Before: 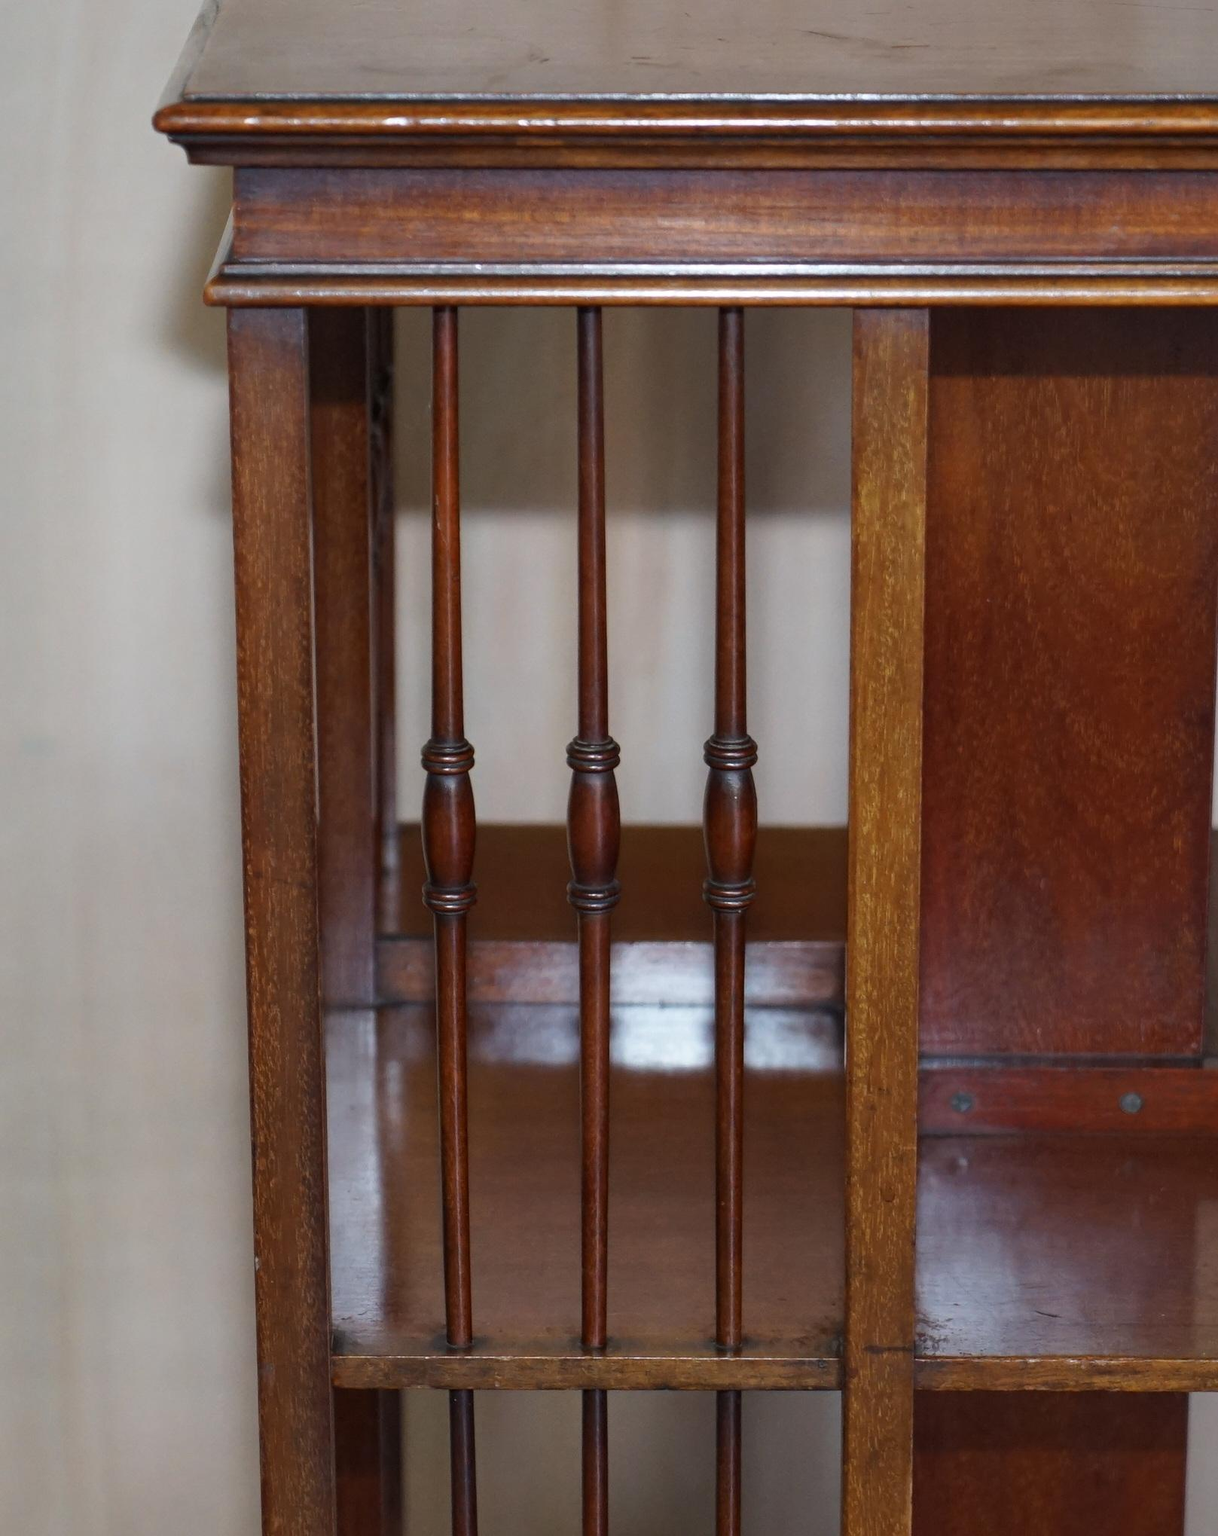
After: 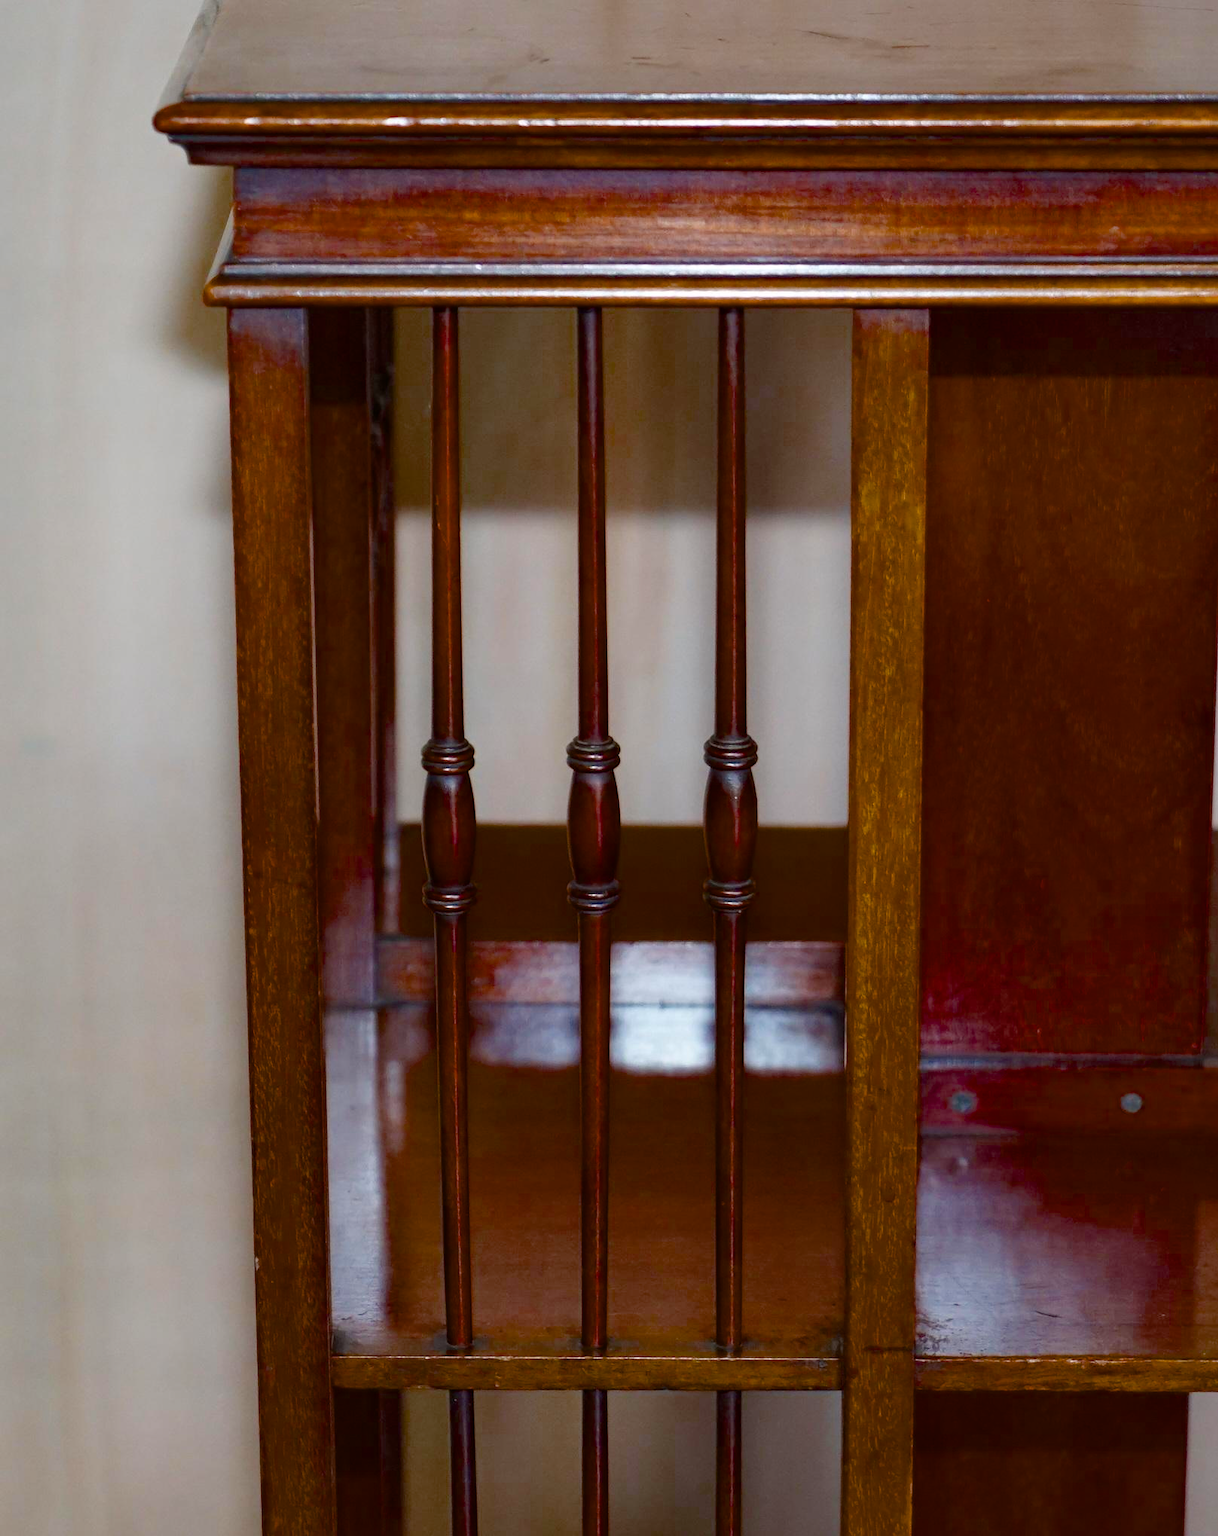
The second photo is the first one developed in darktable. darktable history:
color balance rgb: linear chroma grading › global chroma 15.053%, perceptual saturation grading › global saturation 20%, perceptual saturation grading › highlights -25.161%, perceptual saturation grading › shadows 49.497%, global vibrance 6.743%, saturation formula JzAzBz (2021)
